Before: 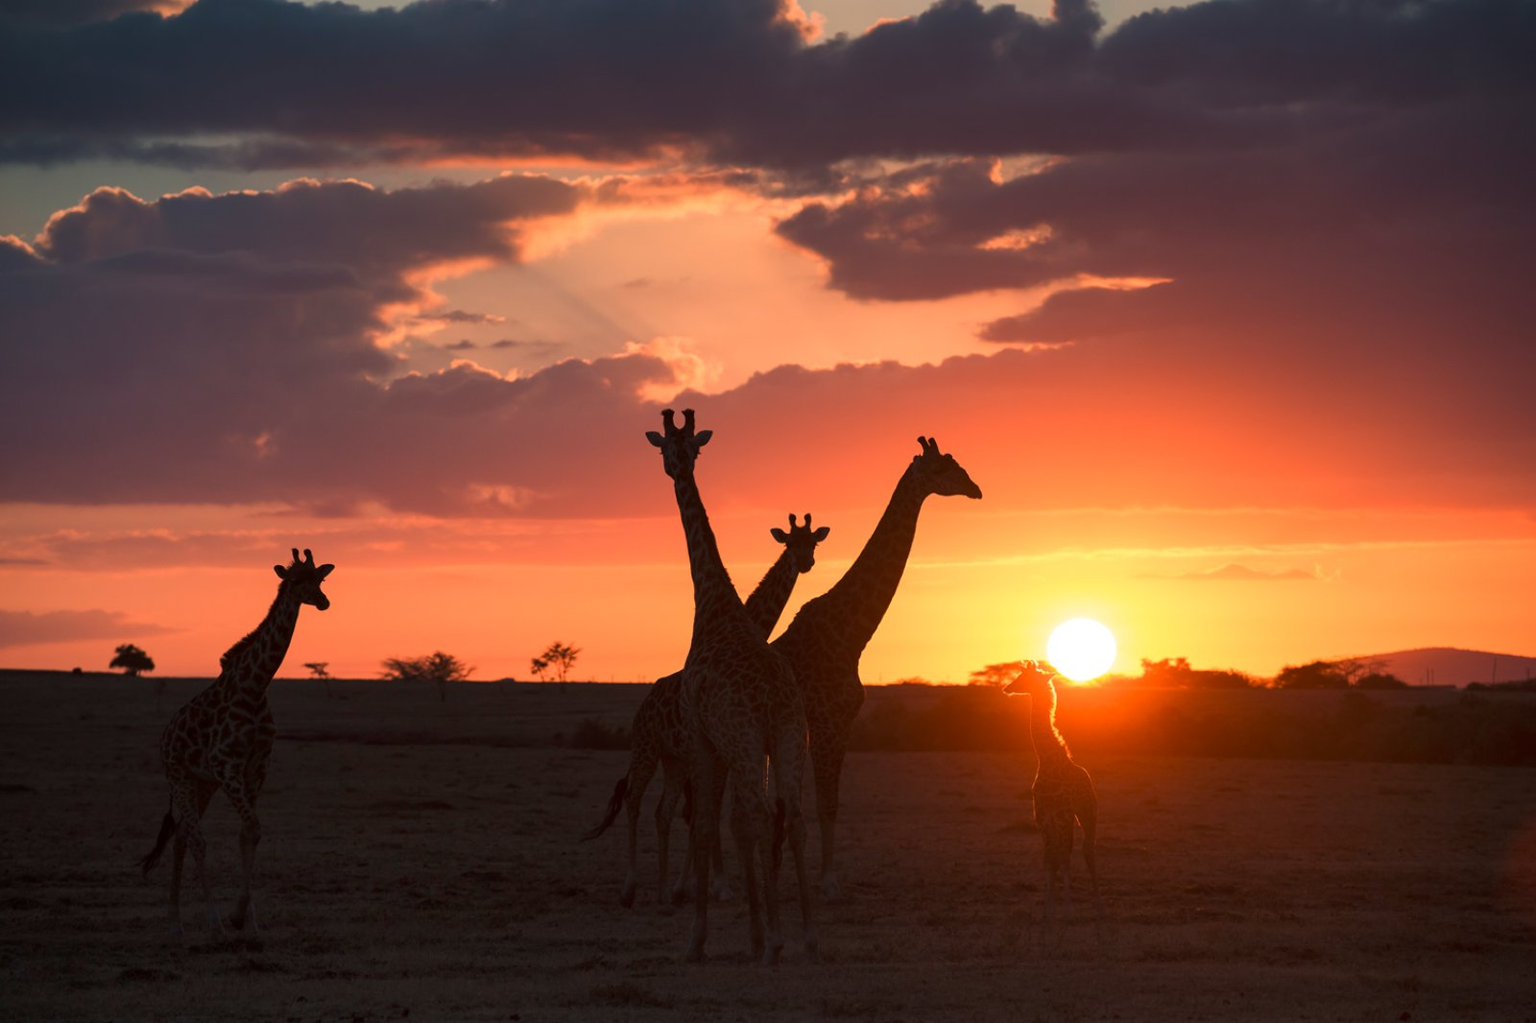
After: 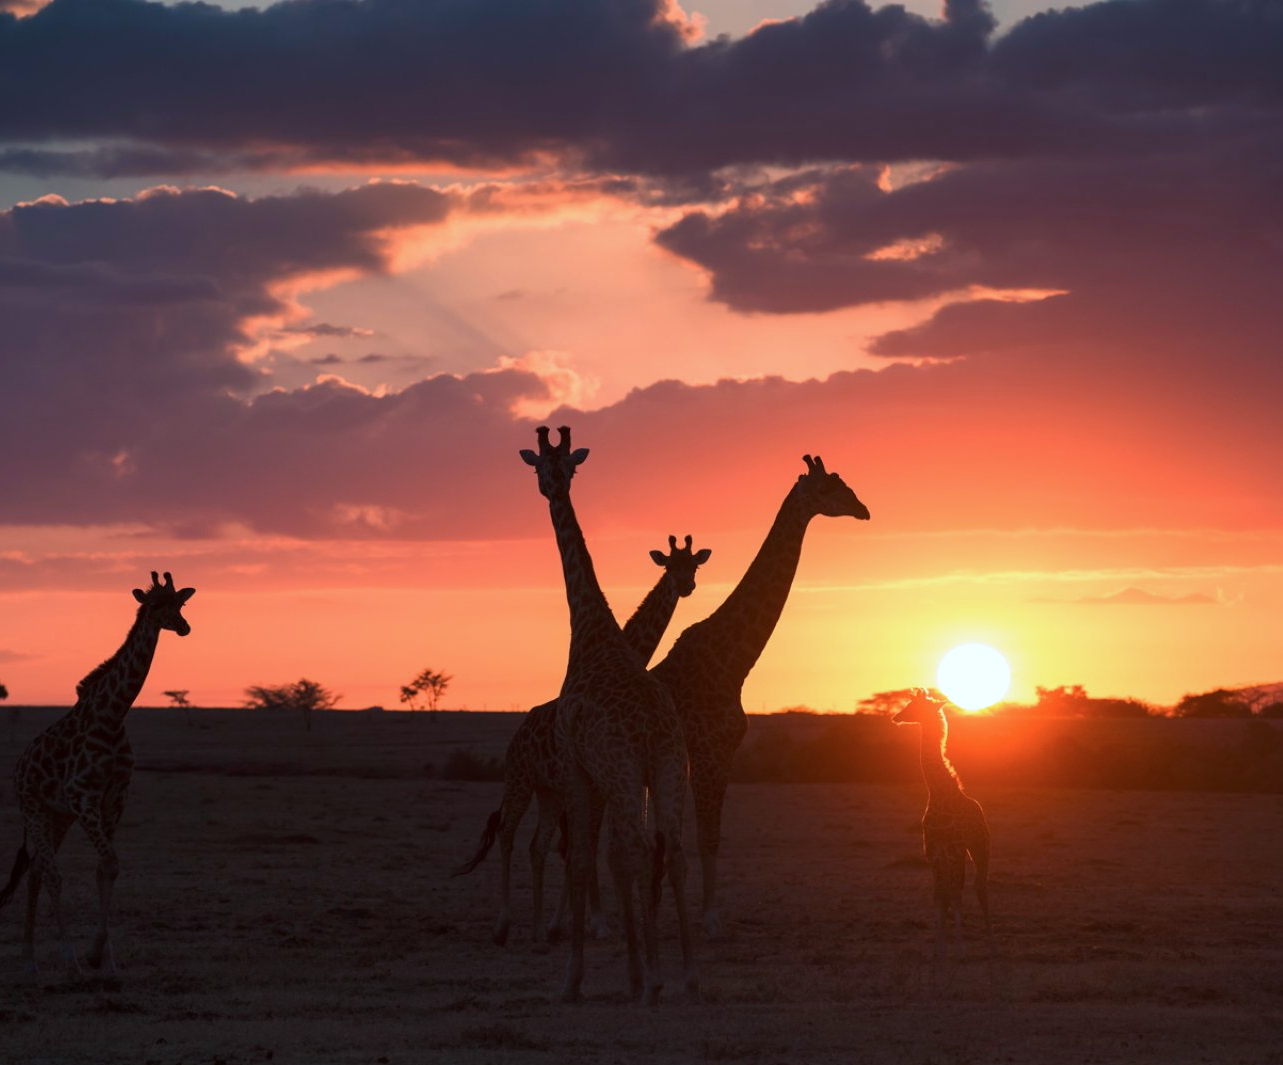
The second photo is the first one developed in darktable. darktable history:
crop and rotate: left 9.597%, right 10.195%
color calibration: illuminant as shot in camera, x 0.37, y 0.382, temperature 4313.32 K
